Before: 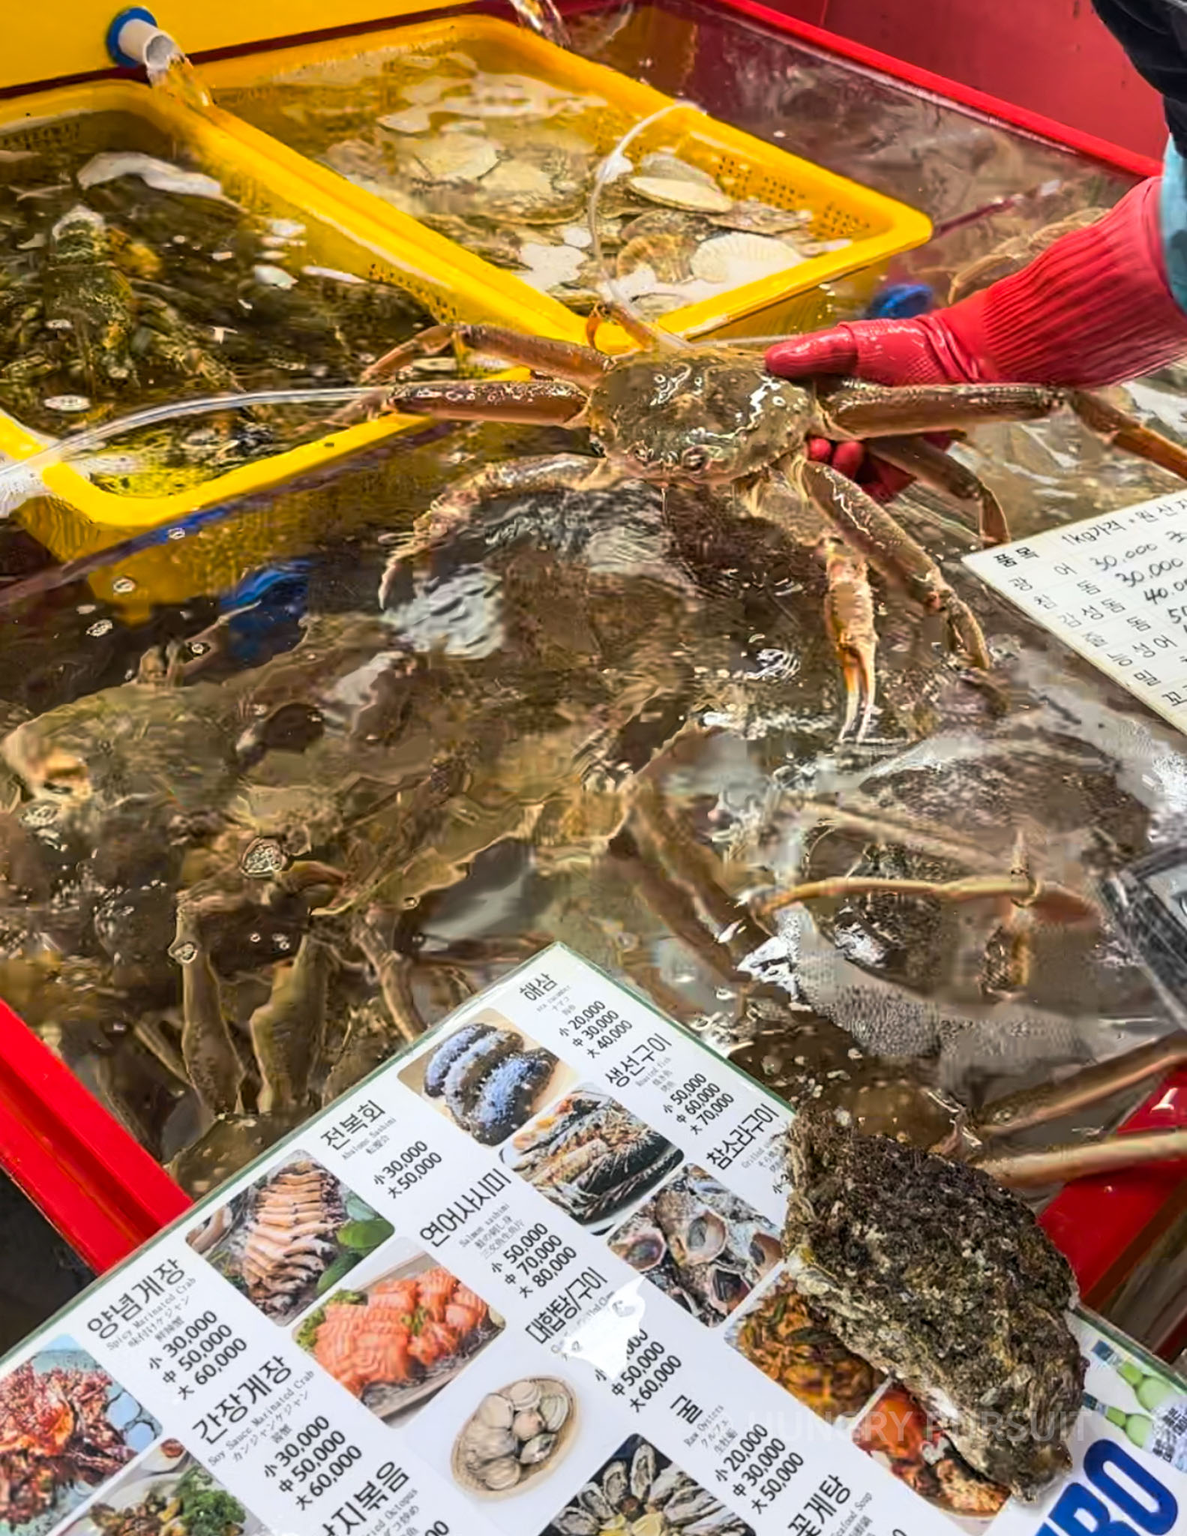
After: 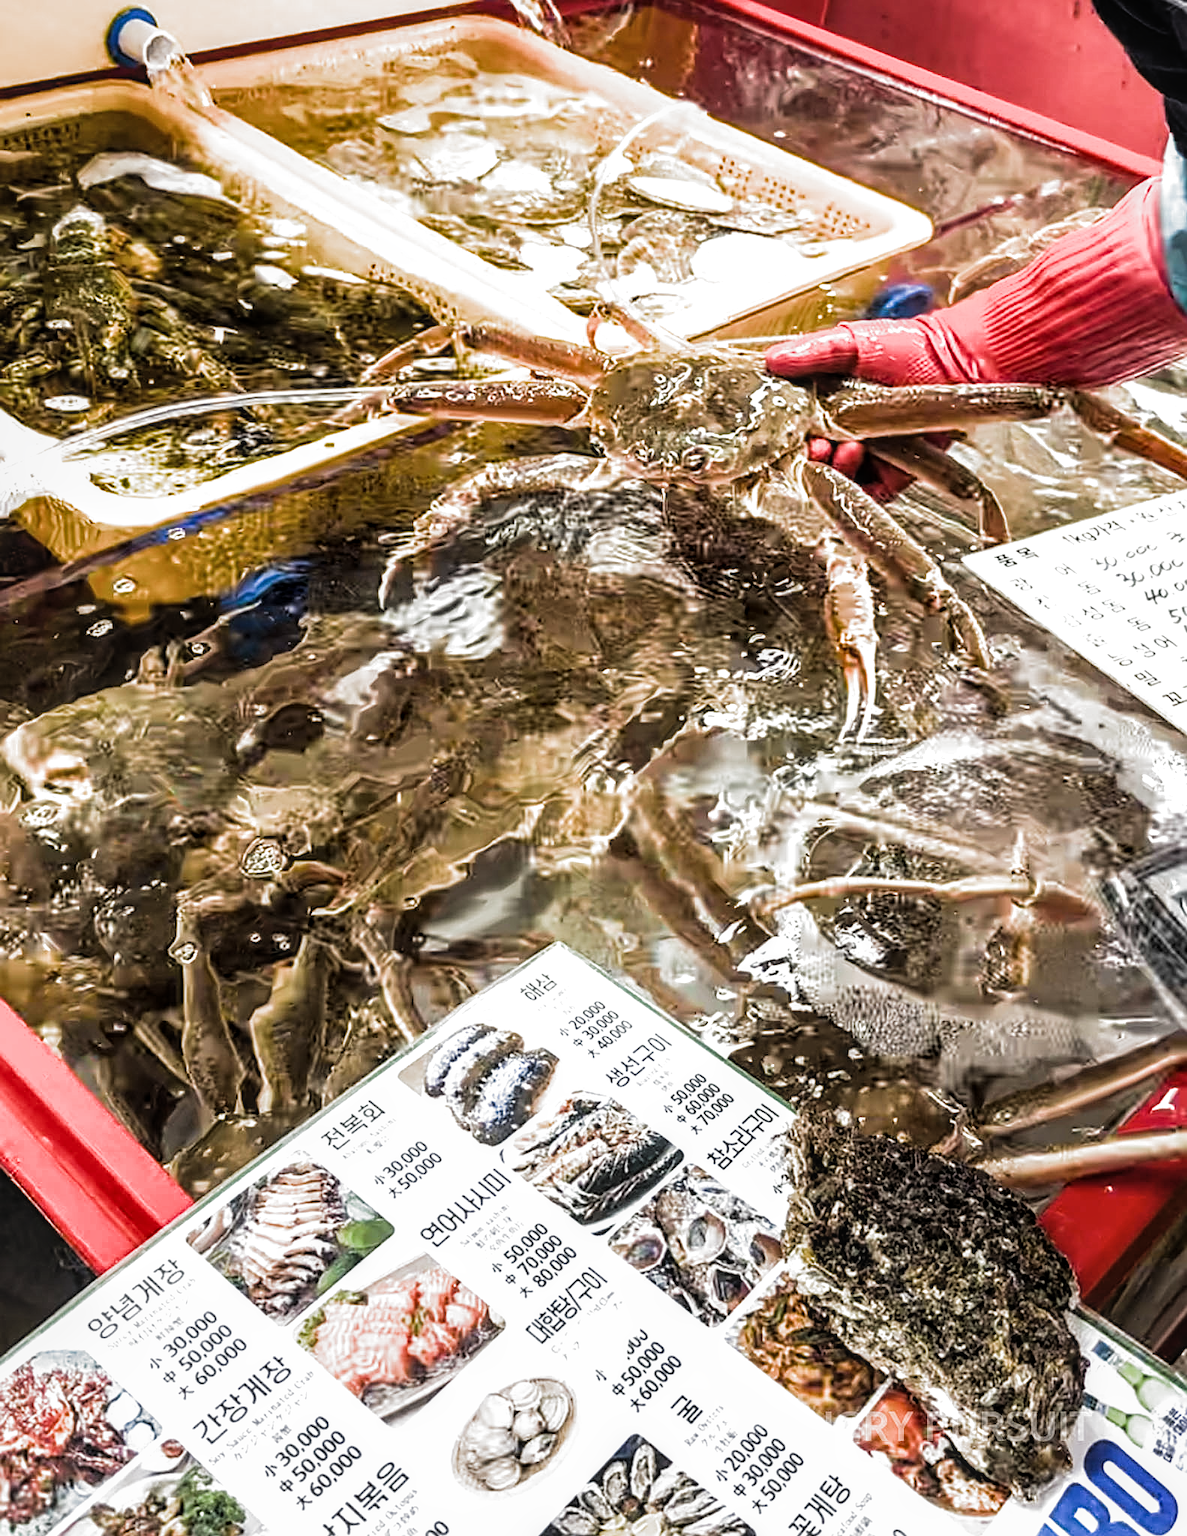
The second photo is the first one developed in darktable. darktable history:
tone equalizer: -8 EV -0.755 EV, -7 EV -0.691 EV, -6 EV -0.601 EV, -5 EV -0.401 EV, -3 EV 0.374 EV, -2 EV 0.6 EV, -1 EV 0.685 EV, +0 EV 0.744 EV
filmic rgb: black relative exposure -7.99 EV, white relative exposure 2.45 EV, hardness 6.39, preserve chrominance RGB euclidean norm, color science v5 (2021), contrast in shadows safe, contrast in highlights safe
local contrast: on, module defaults
sharpen: on, module defaults
